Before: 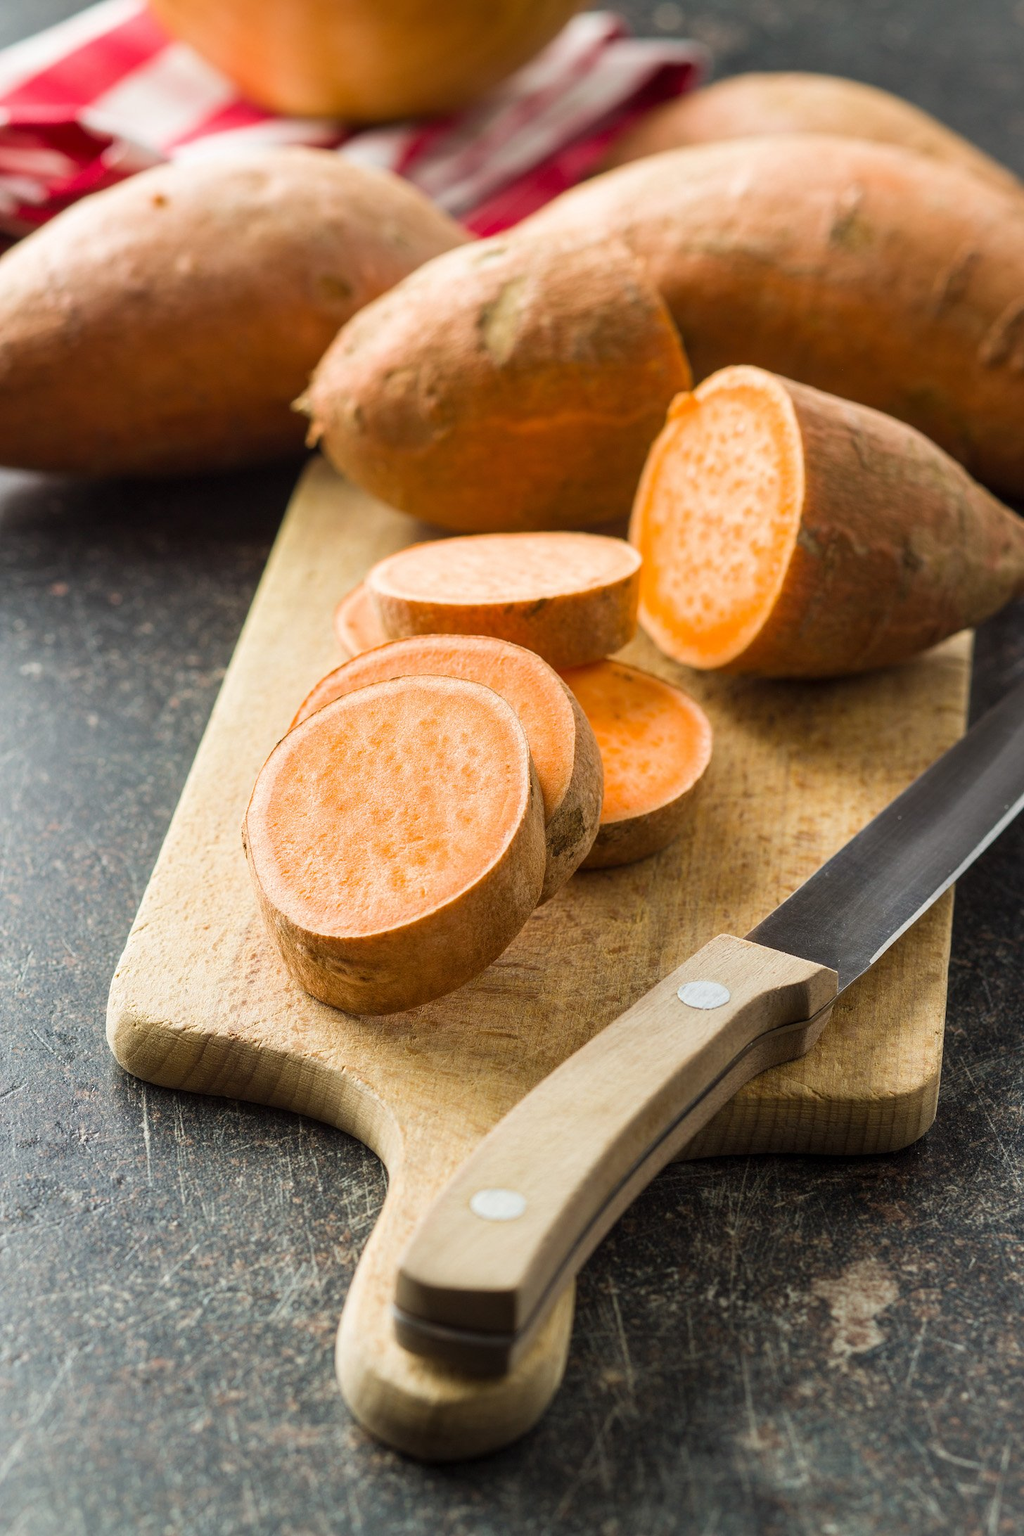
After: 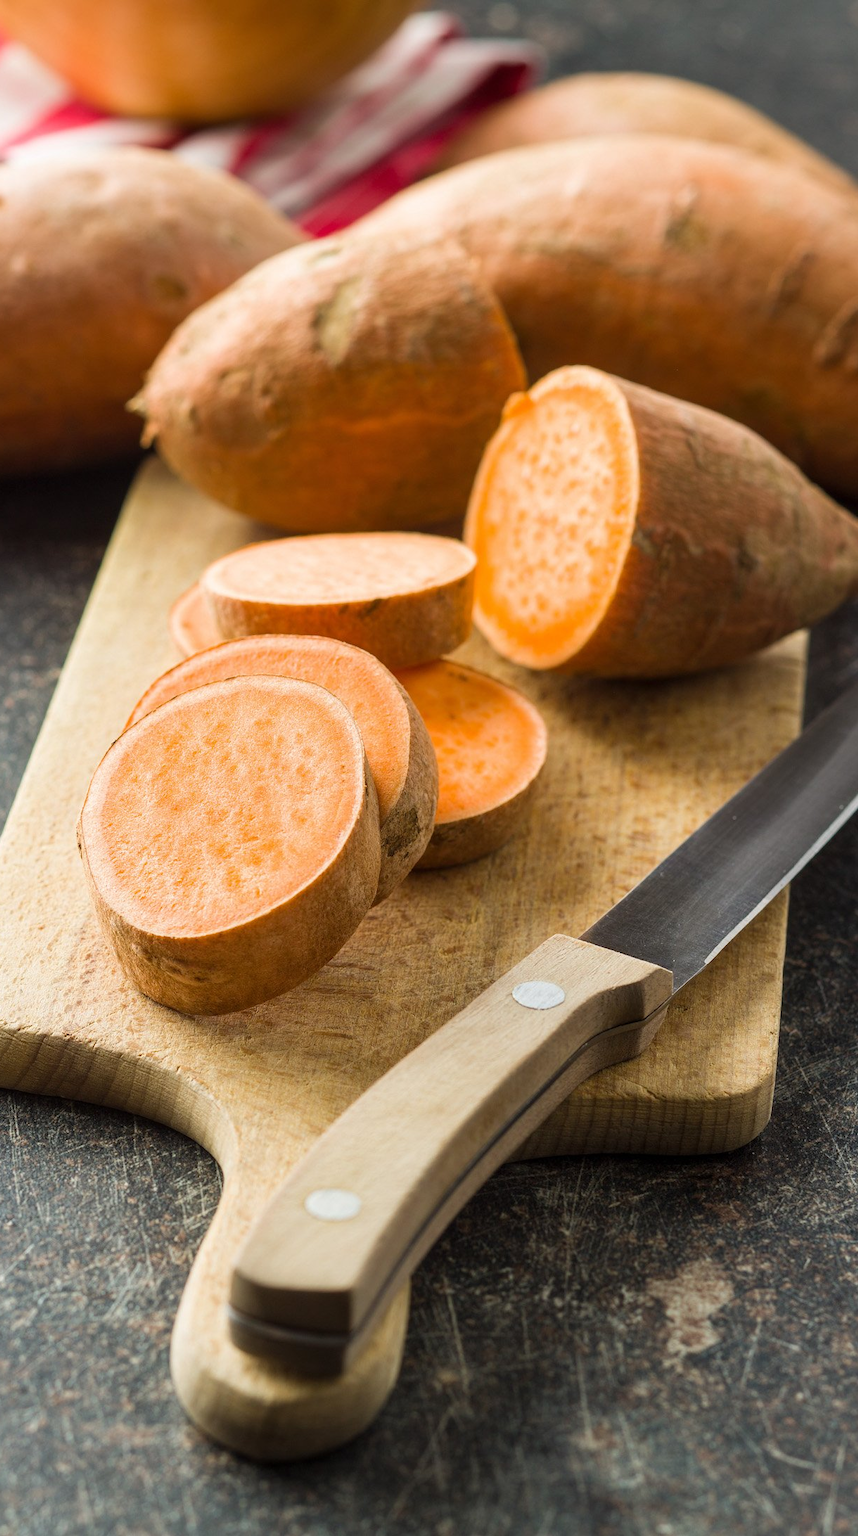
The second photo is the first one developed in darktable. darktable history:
color balance: on, module defaults
crop: left 16.145%
